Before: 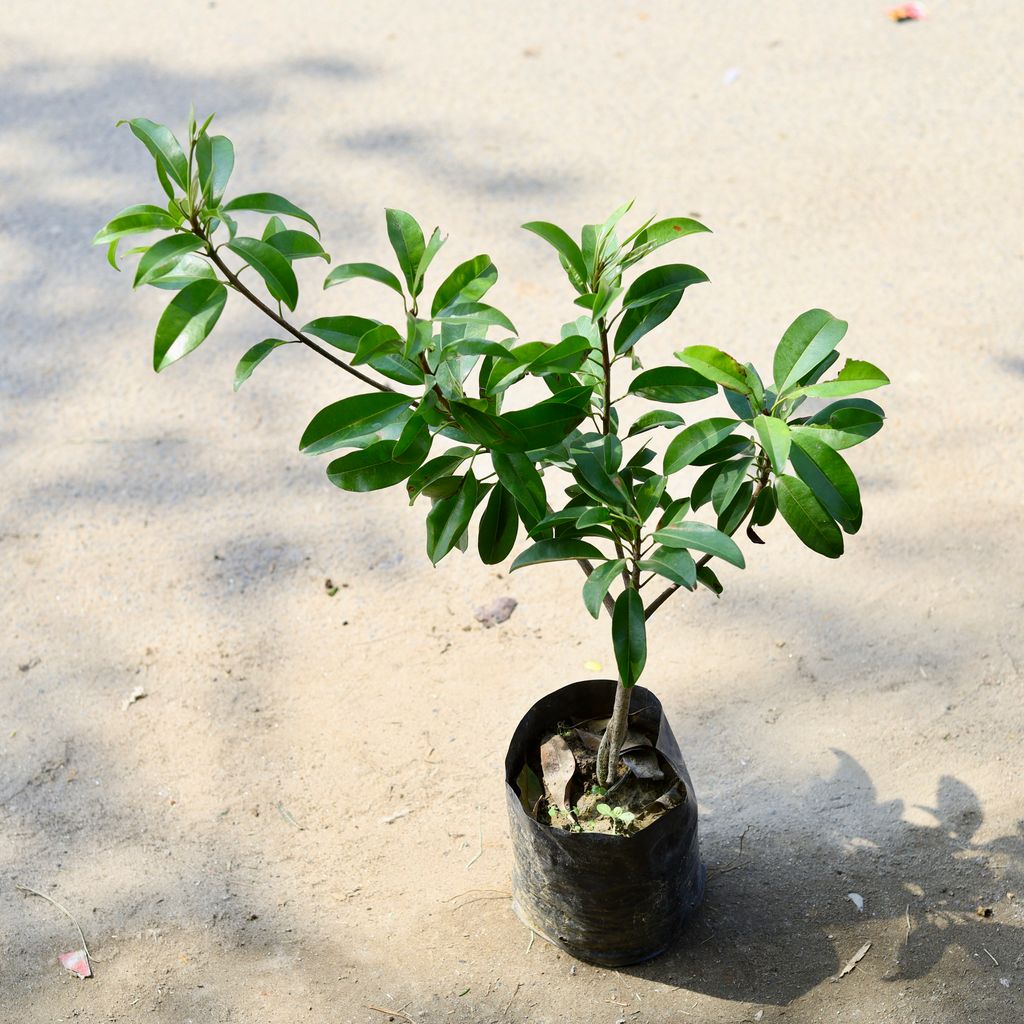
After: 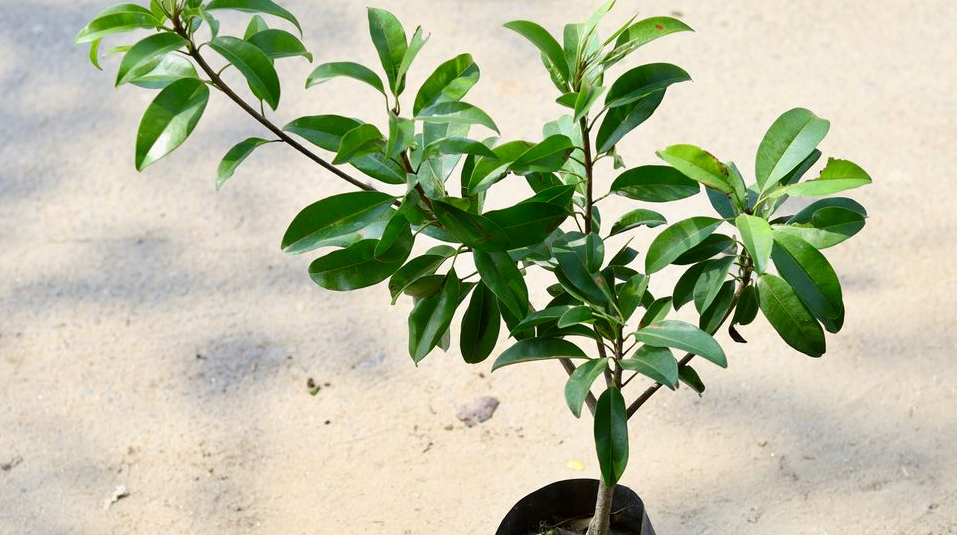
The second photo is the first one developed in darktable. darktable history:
crop: left 1.806%, top 19.718%, right 4.672%, bottom 27.902%
